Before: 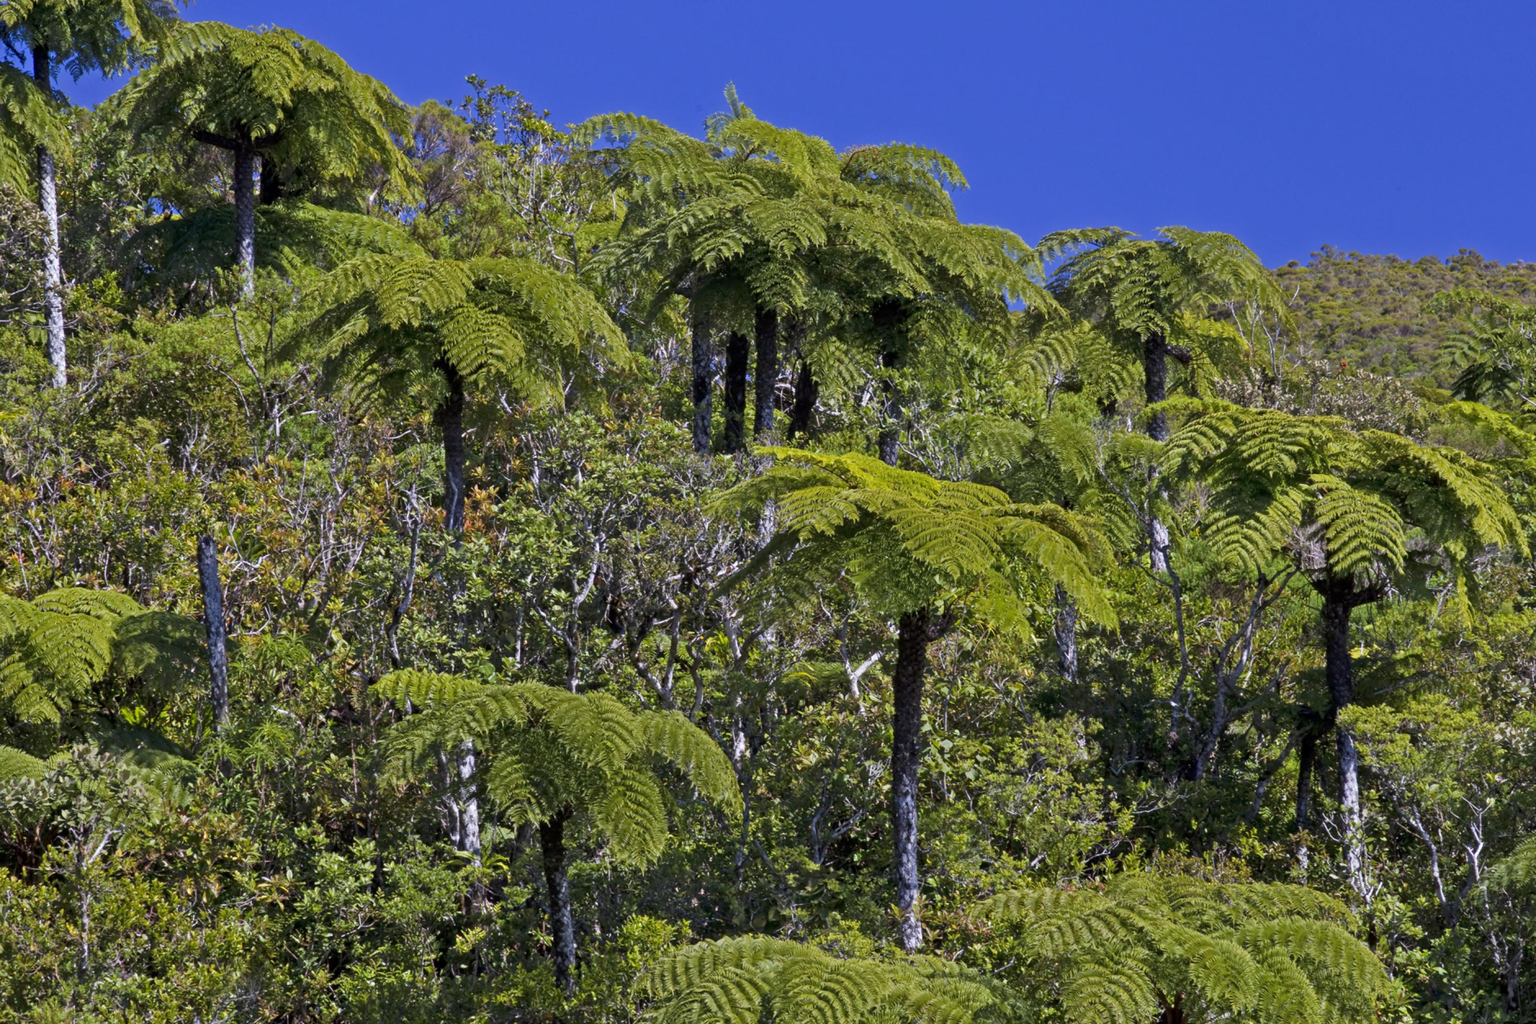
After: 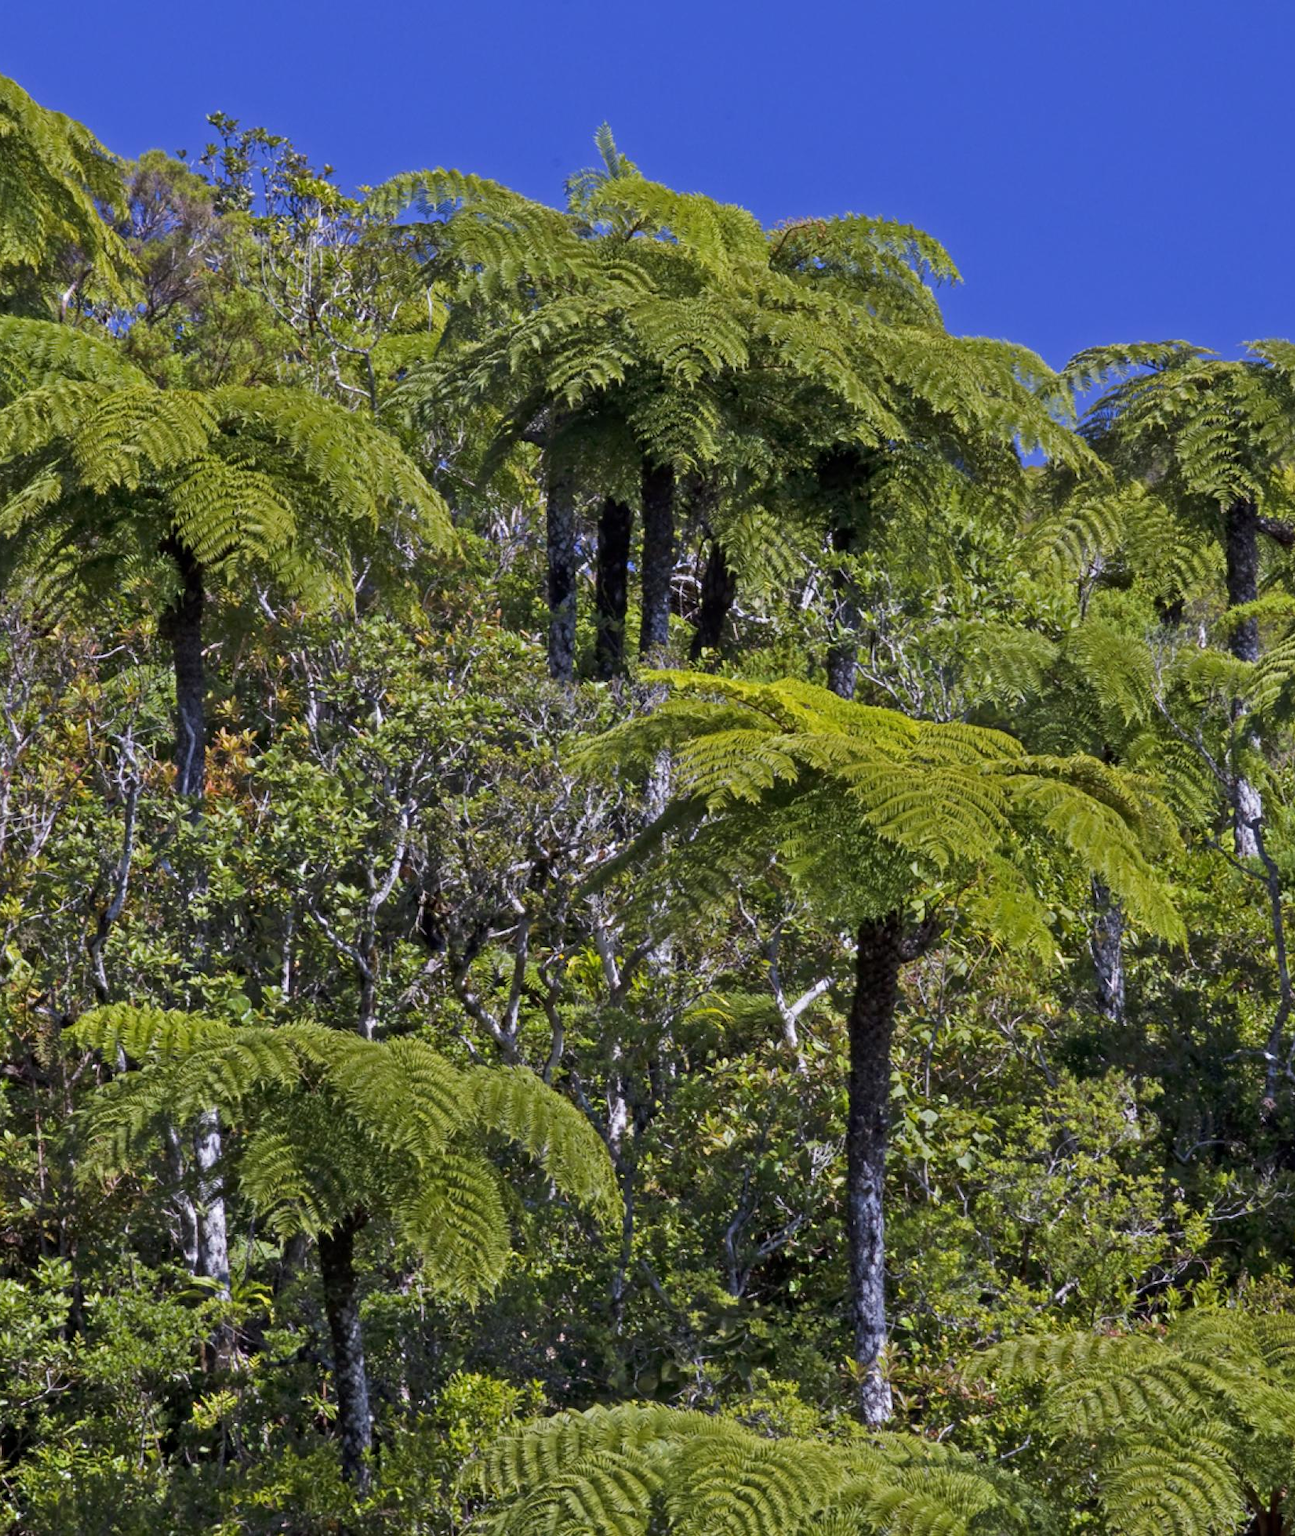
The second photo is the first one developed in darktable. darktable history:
crop: left 21.335%, right 22.425%
